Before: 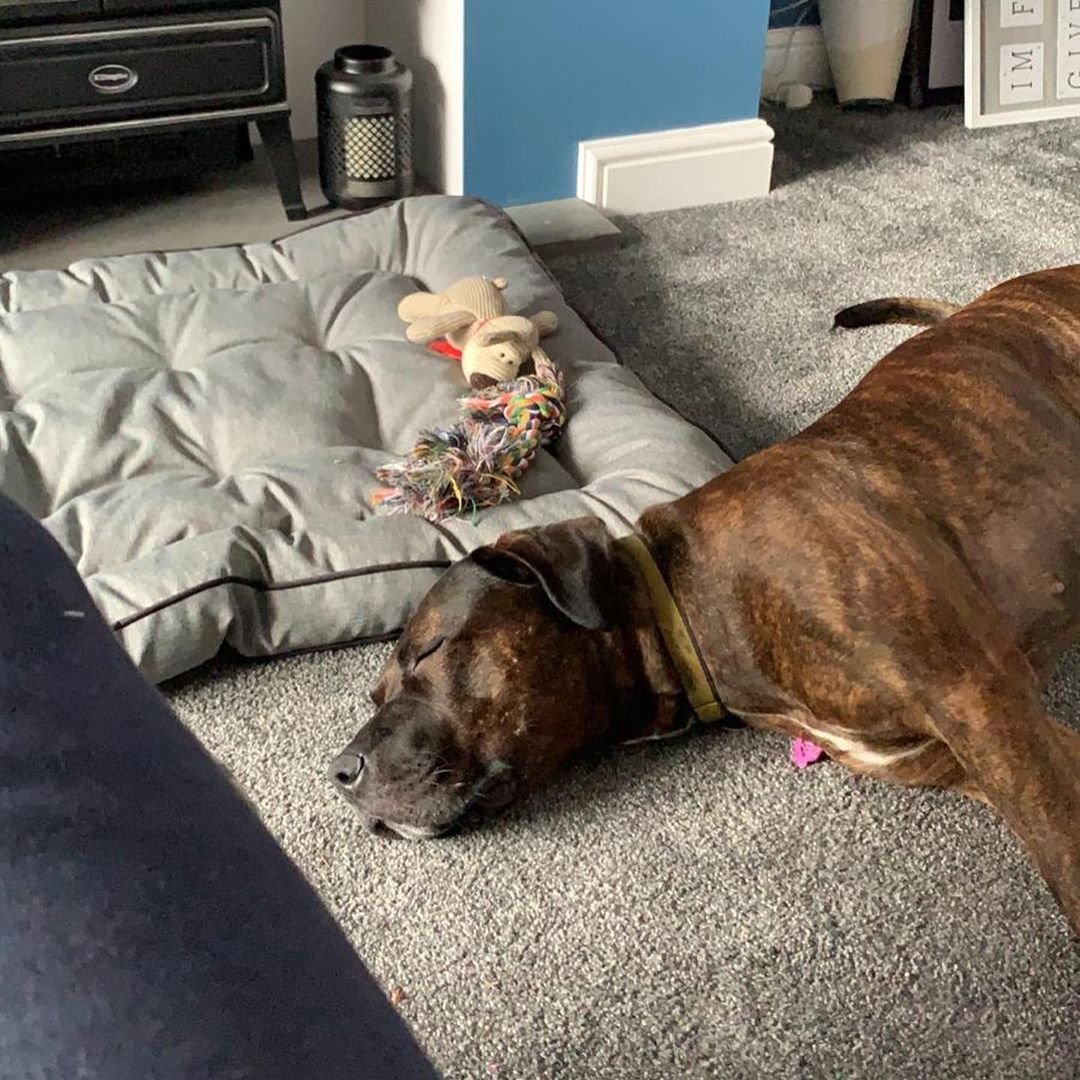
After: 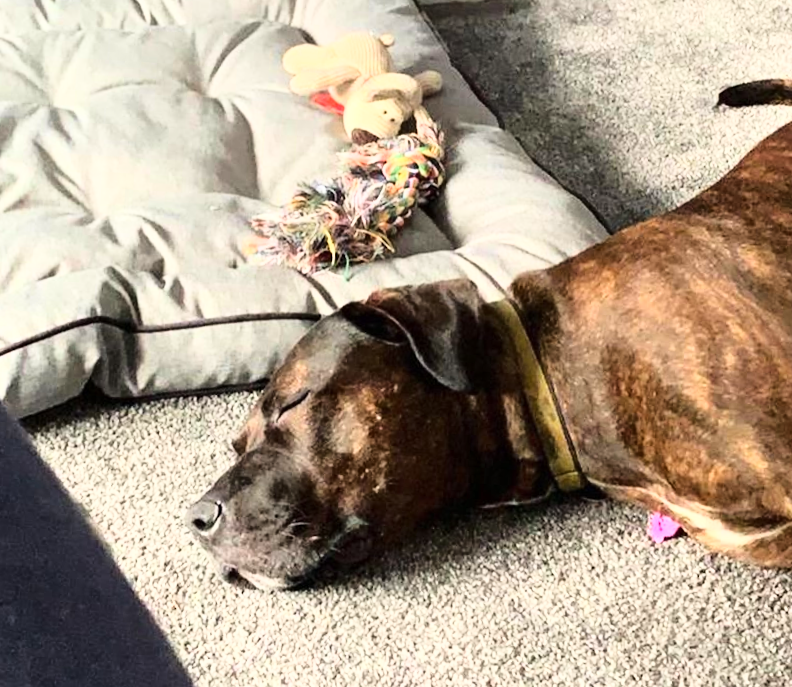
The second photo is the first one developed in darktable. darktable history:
crop and rotate: angle -3.53°, left 9.747%, top 20.756%, right 12.492%, bottom 11.796%
base curve: curves: ch0 [(0, 0) (0.026, 0.03) (0.109, 0.232) (0.351, 0.748) (0.669, 0.968) (1, 1)]
